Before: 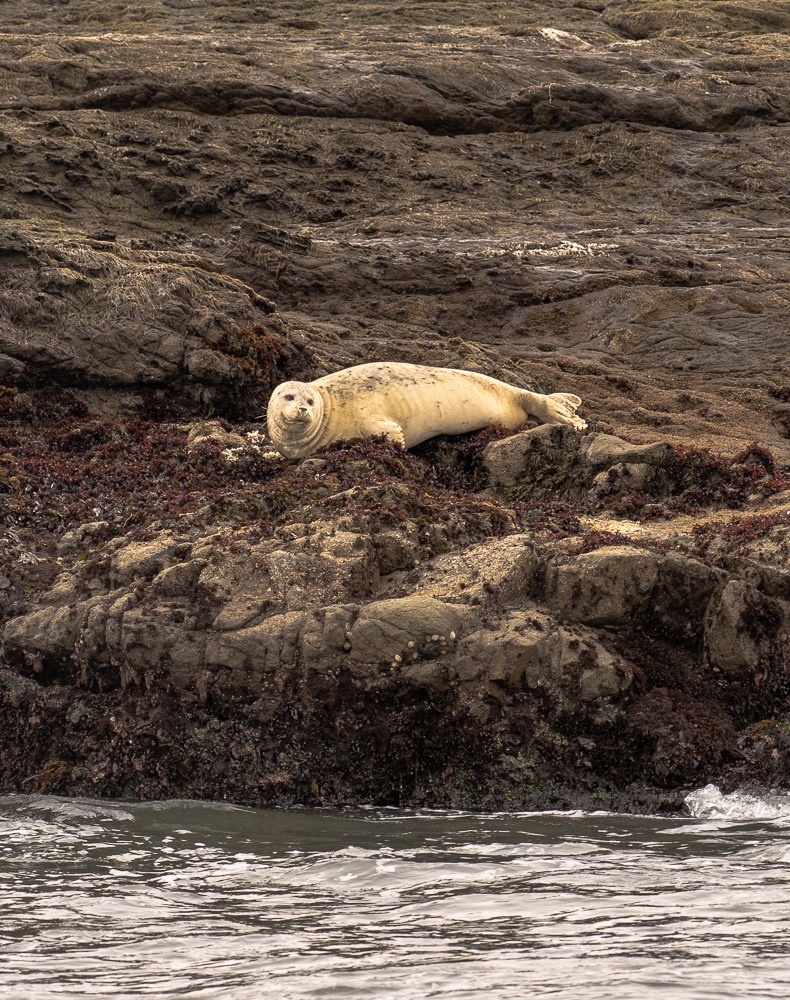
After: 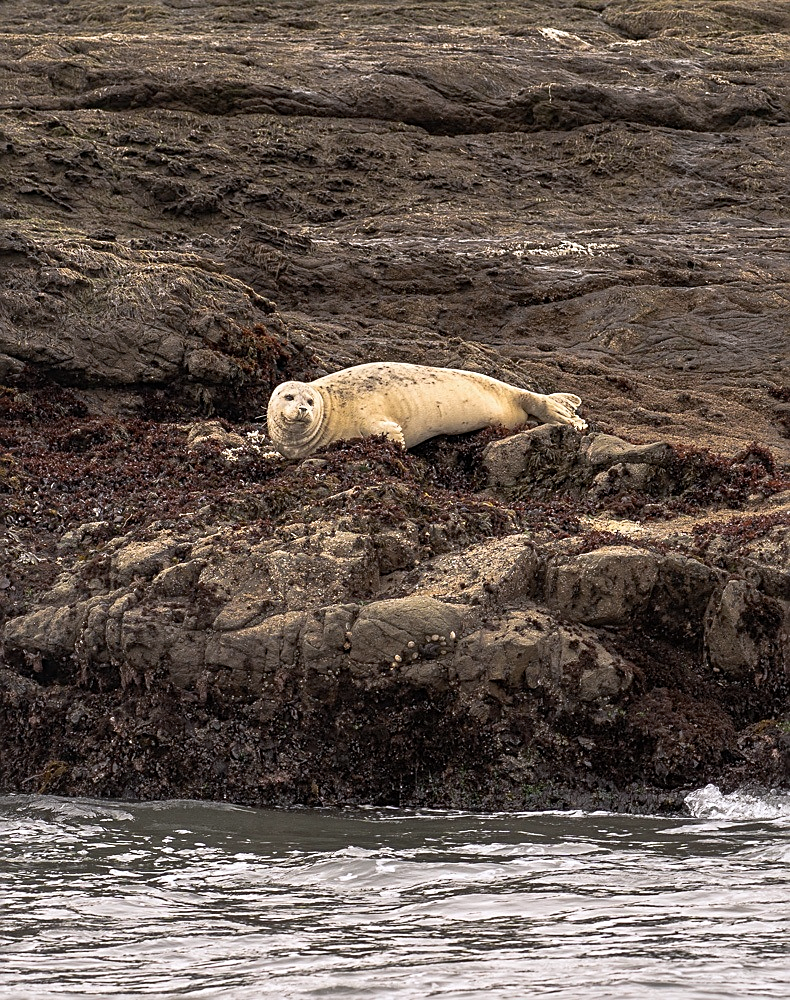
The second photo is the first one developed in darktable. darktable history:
sharpen: on, module defaults
color correction: highlights a* -0.137, highlights b* -5.91, shadows a* -0.137, shadows b* -0.137
